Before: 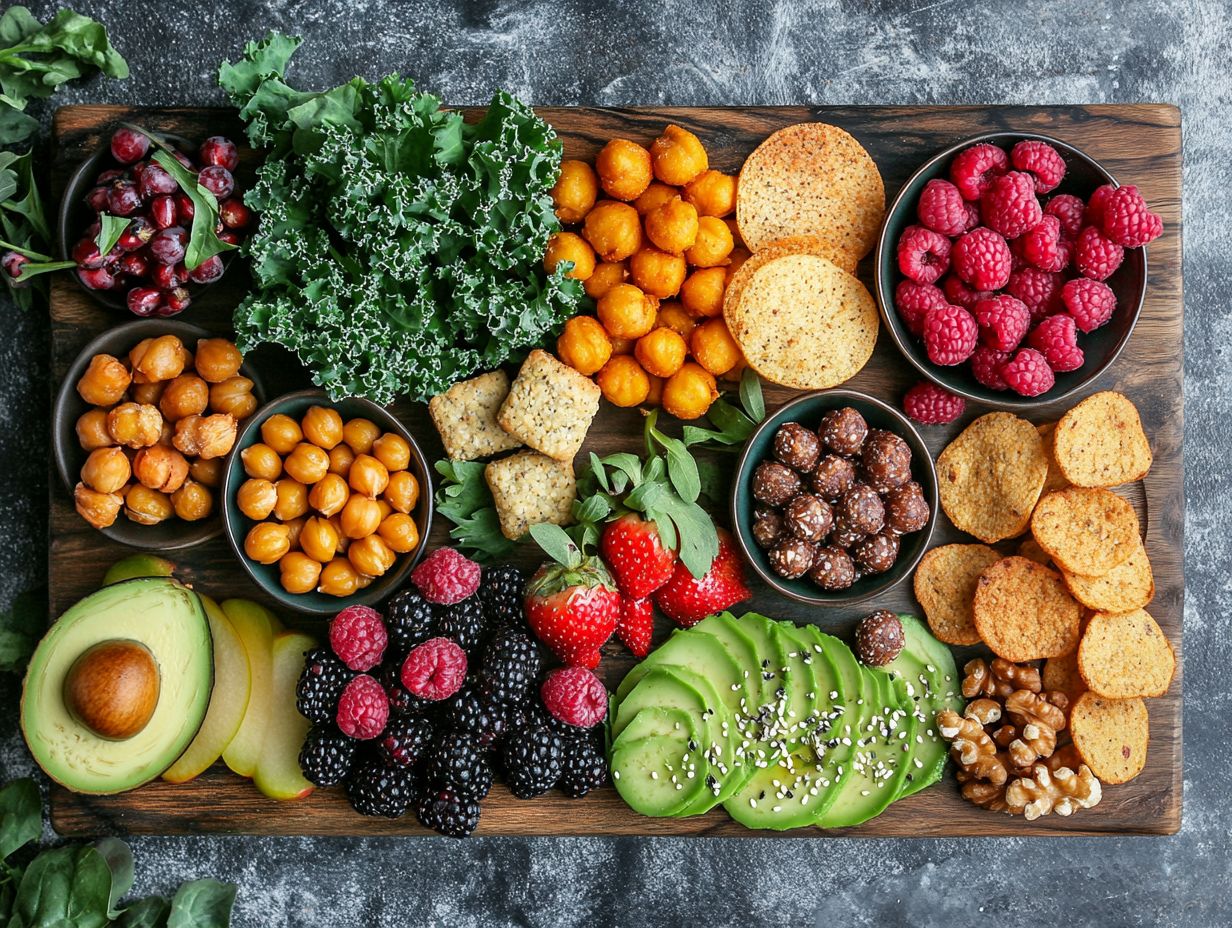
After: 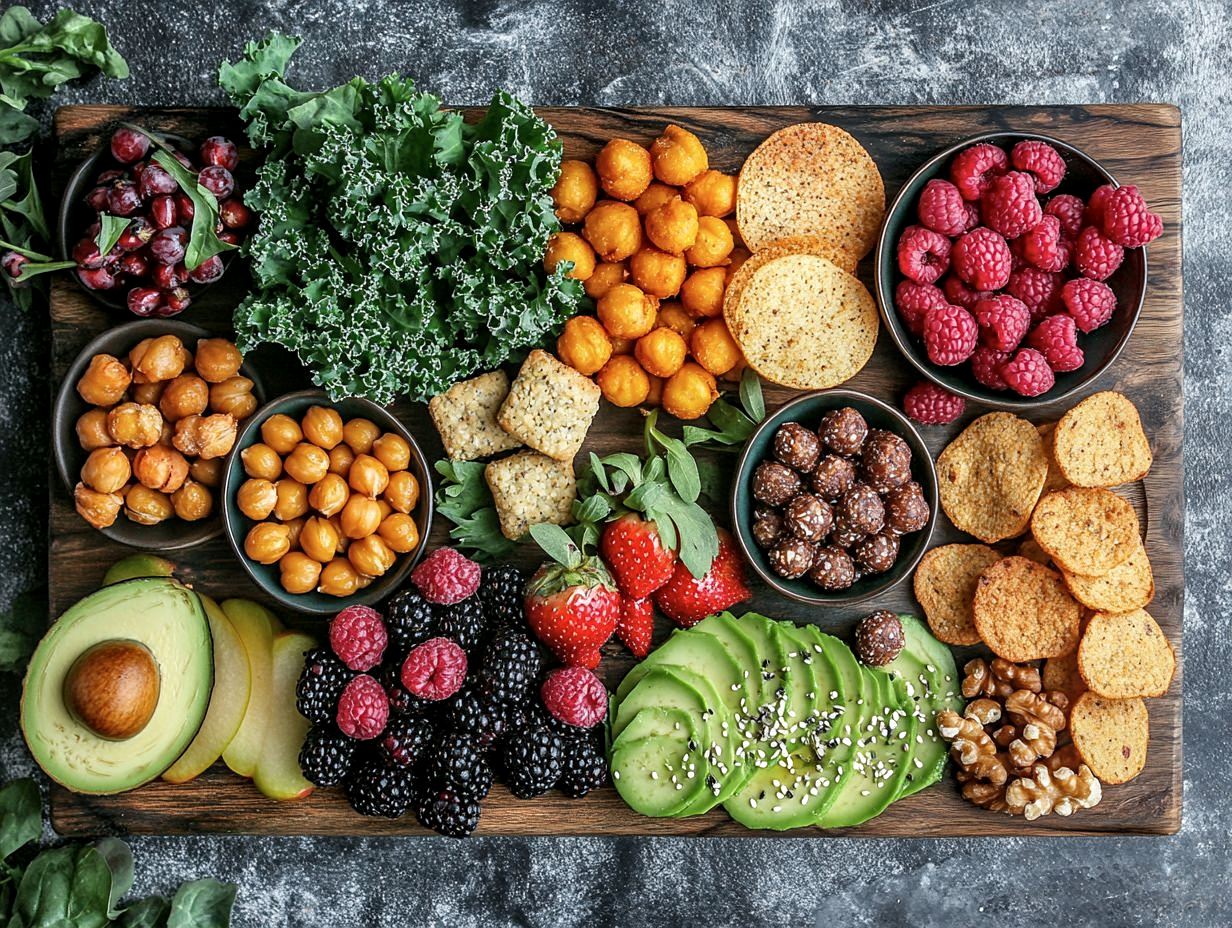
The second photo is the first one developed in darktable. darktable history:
contrast brightness saturation: saturation -0.091
sharpen: amount 0.203
local contrast: on, module defaults
